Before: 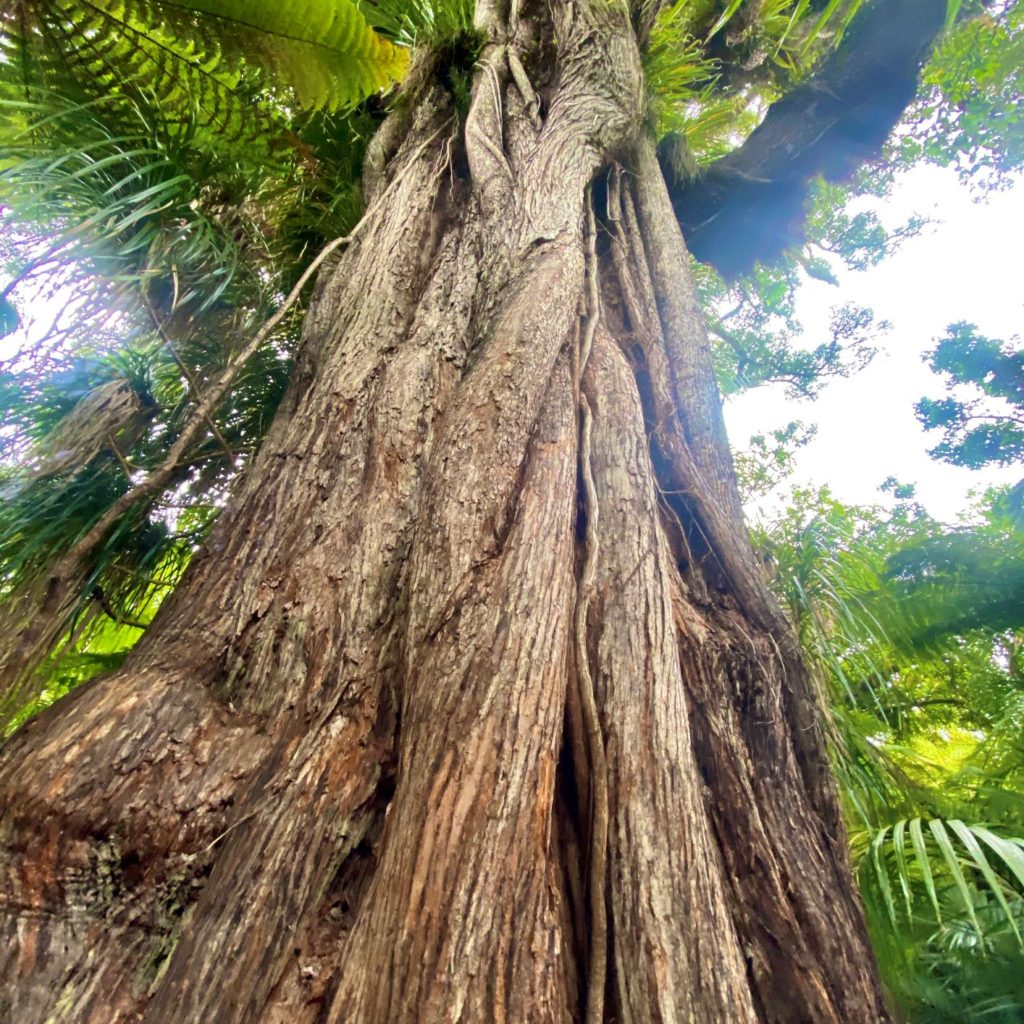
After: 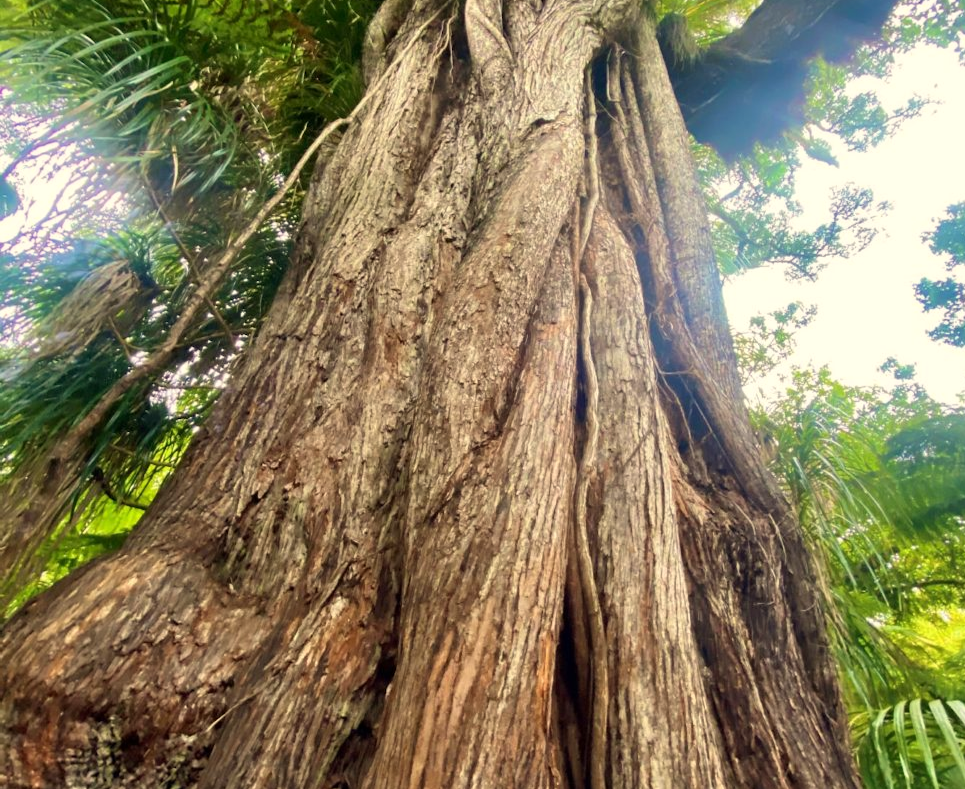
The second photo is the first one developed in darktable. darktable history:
crop and rotate: angle 0.03°, top 11.643%, right 5.651%, bottom 11.189%
white balance: red 1.029, blue 0.92
